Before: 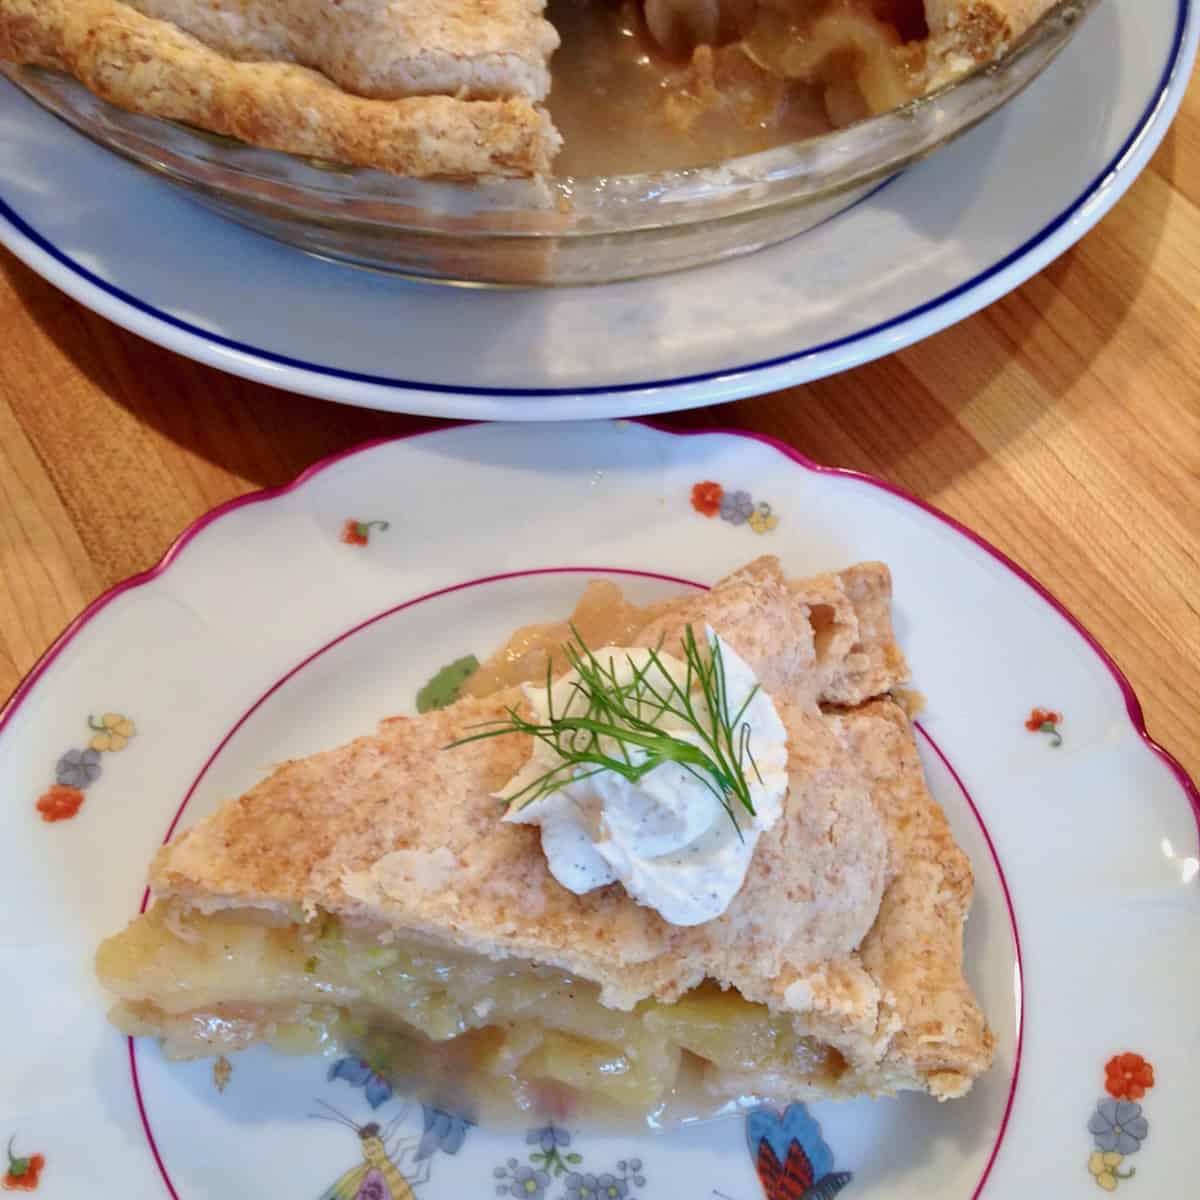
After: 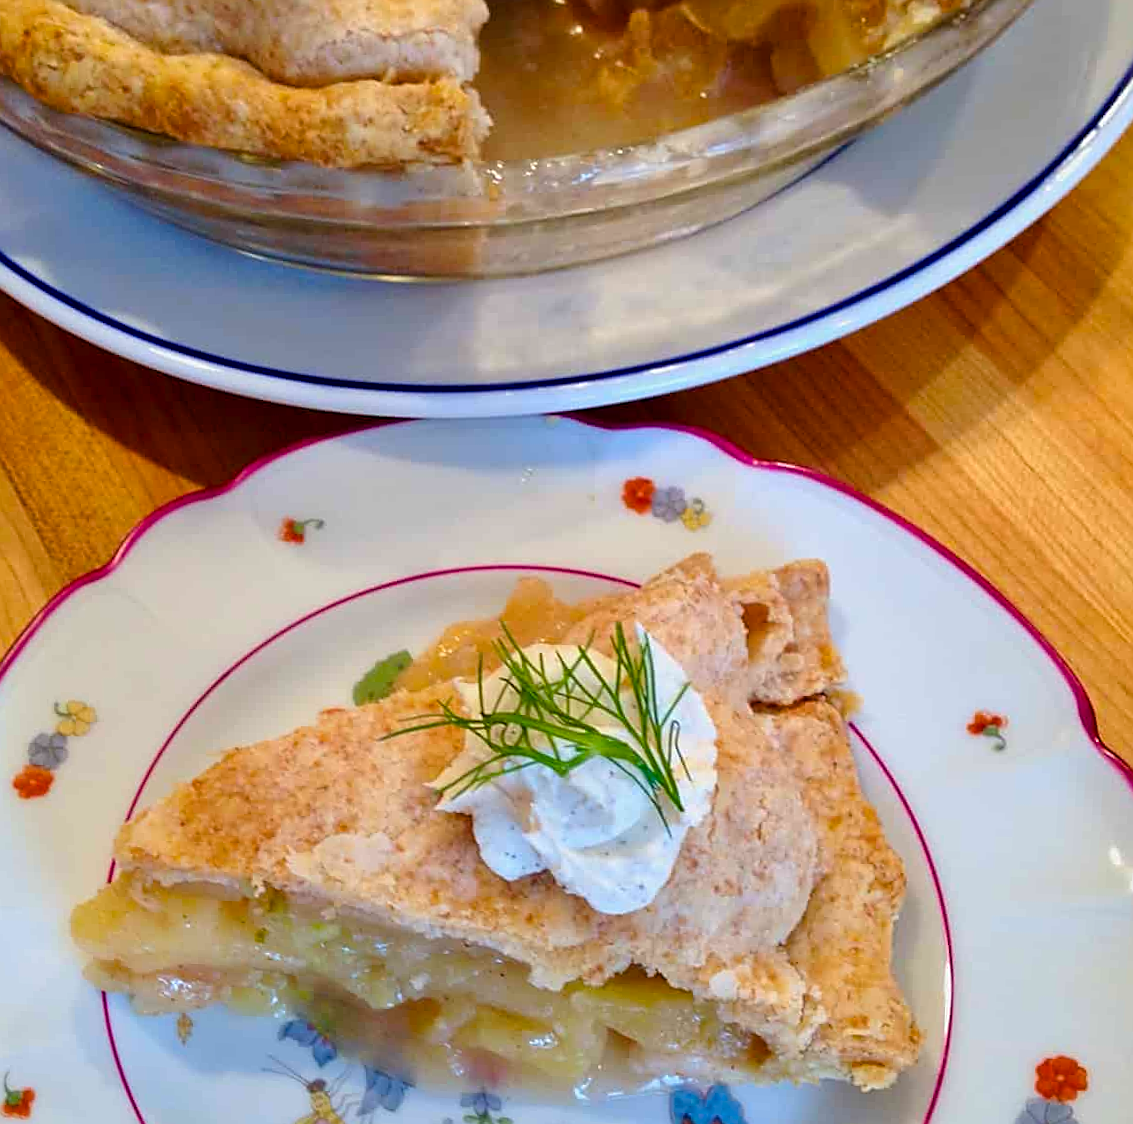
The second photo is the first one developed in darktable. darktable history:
rotate and perspective: rotation 0.062°, lens shift (vertical) 0.115, lens shift (horizontal) -0.133, crop left 0.047, crop right 0.94, crop top 0.061, crop bottom 0.94
sharpen: on, module defaults
color balance rgb: perceptual saturation grading › global saturation 30%, global vibrance 20%
